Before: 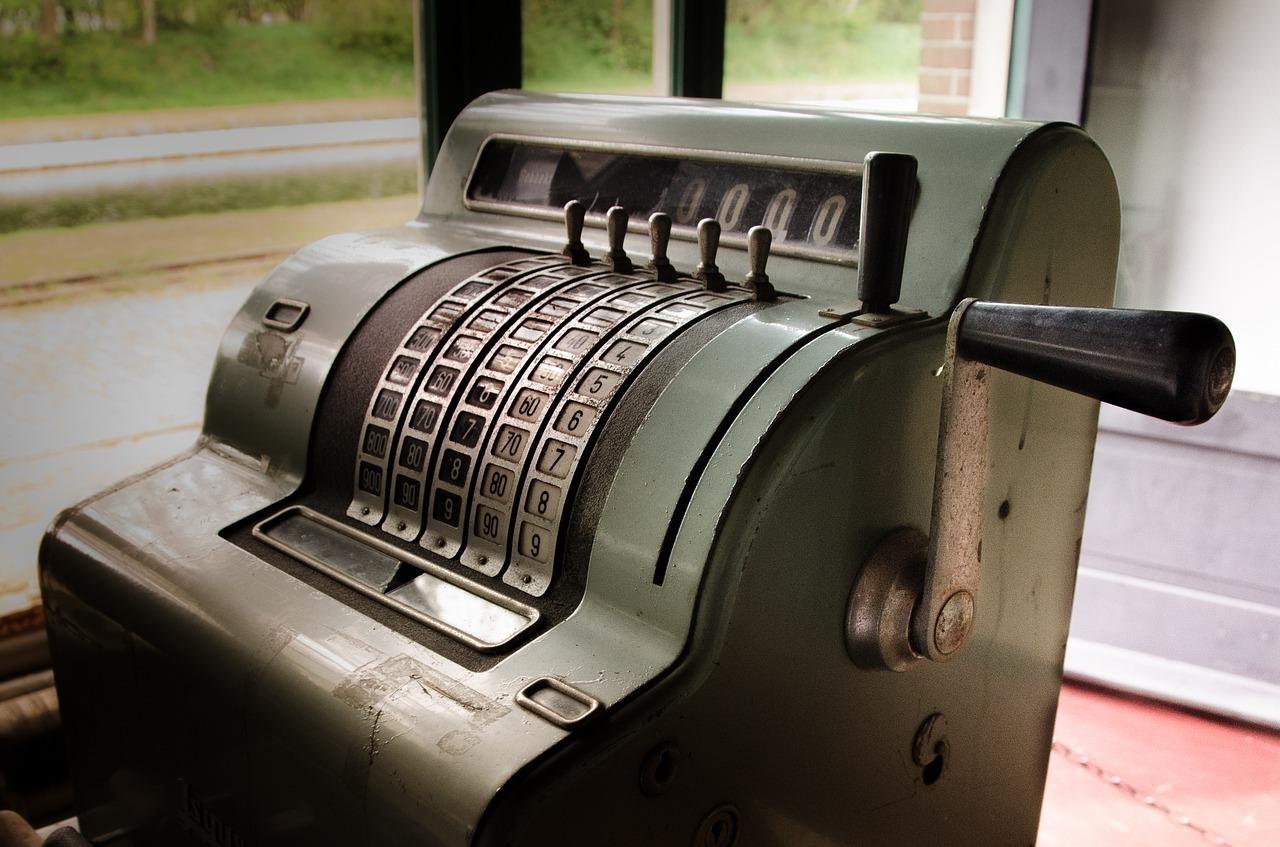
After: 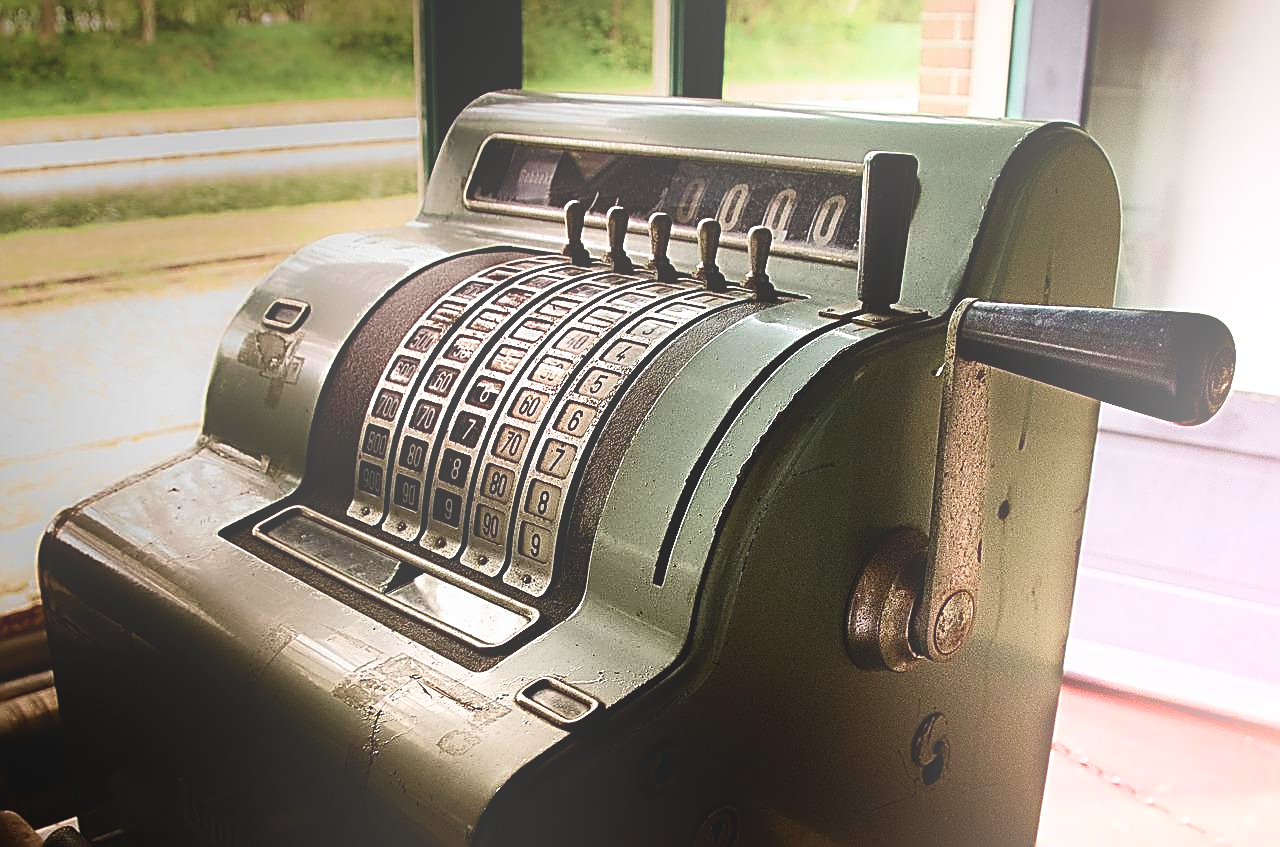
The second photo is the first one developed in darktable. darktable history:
sharpen: amount 2
contrast brightness saturation: contrast 0.22
velvia: strength 27%
bloom: size 38%, threshold 95%, strength 30%
